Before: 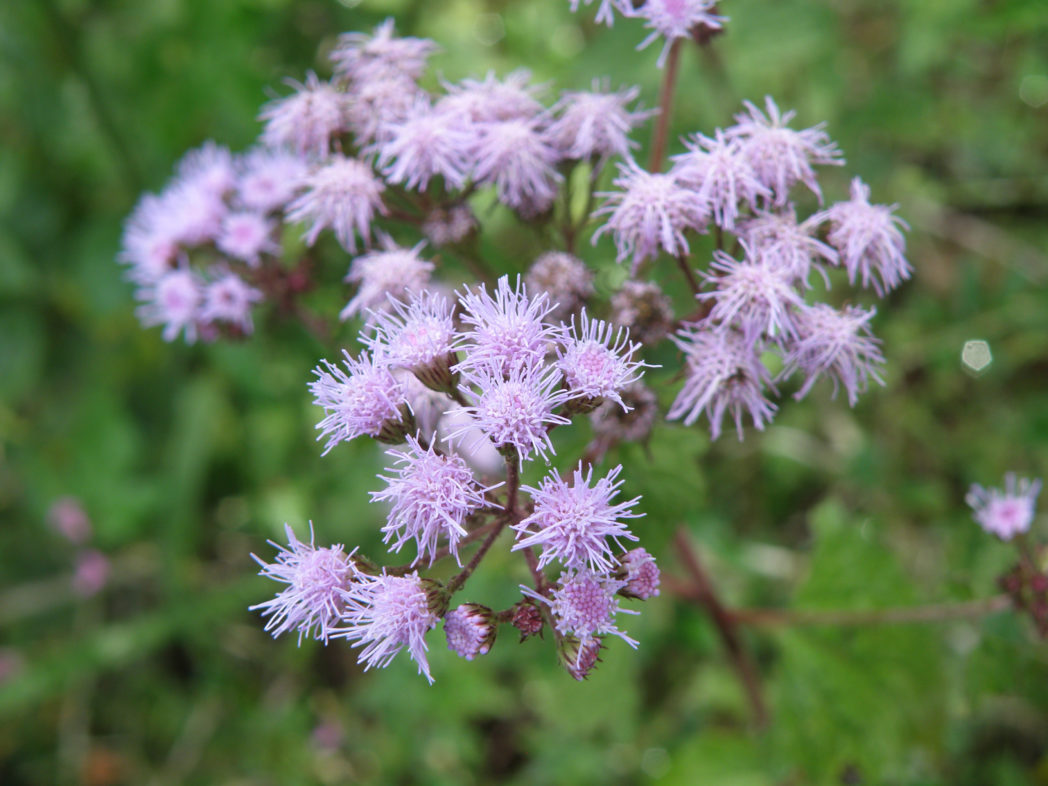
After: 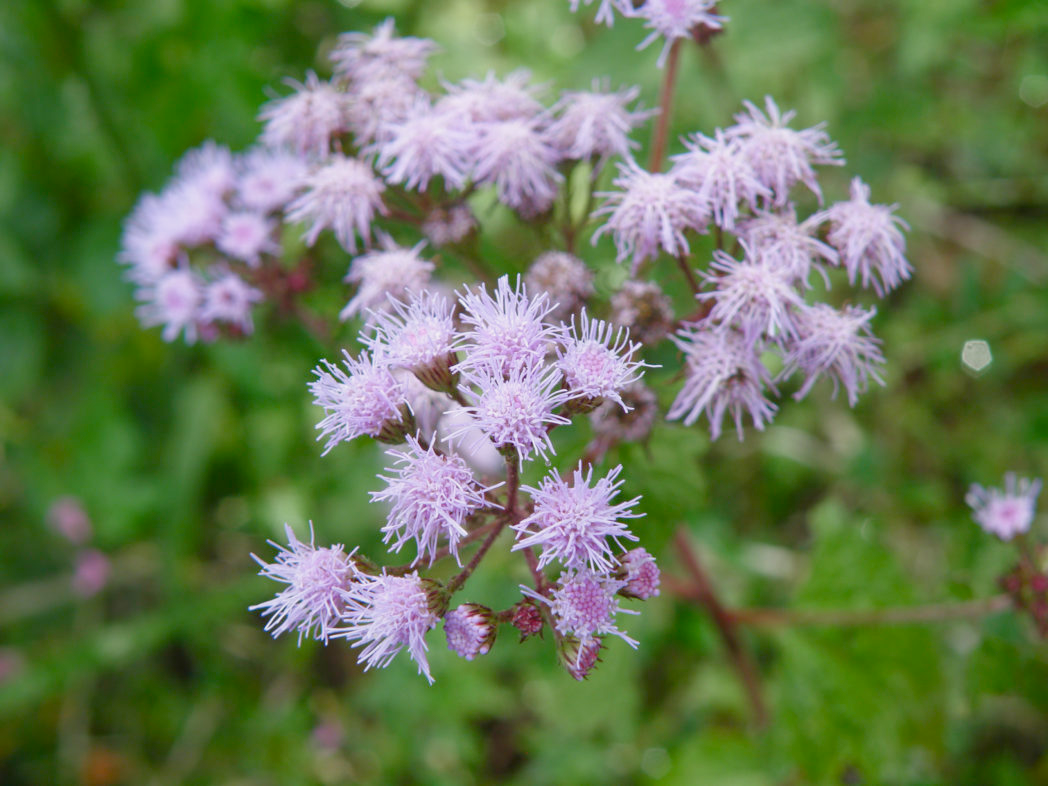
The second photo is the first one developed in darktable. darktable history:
sharpen: radius 2.926, amount 0.858, threshold 47.202
color balance rgb: perceptual saturation grading › global saturation 20%, perceptual saturation grading › highlights -50.154%, perceptual saturation grading › shadows 30.155%, contrast -9.863%
exposure: exposure 0.127 EV, compensate highlight preservation false
shadows and highlights: shadows -38.6, highlights 62.61, soften with gaussian
